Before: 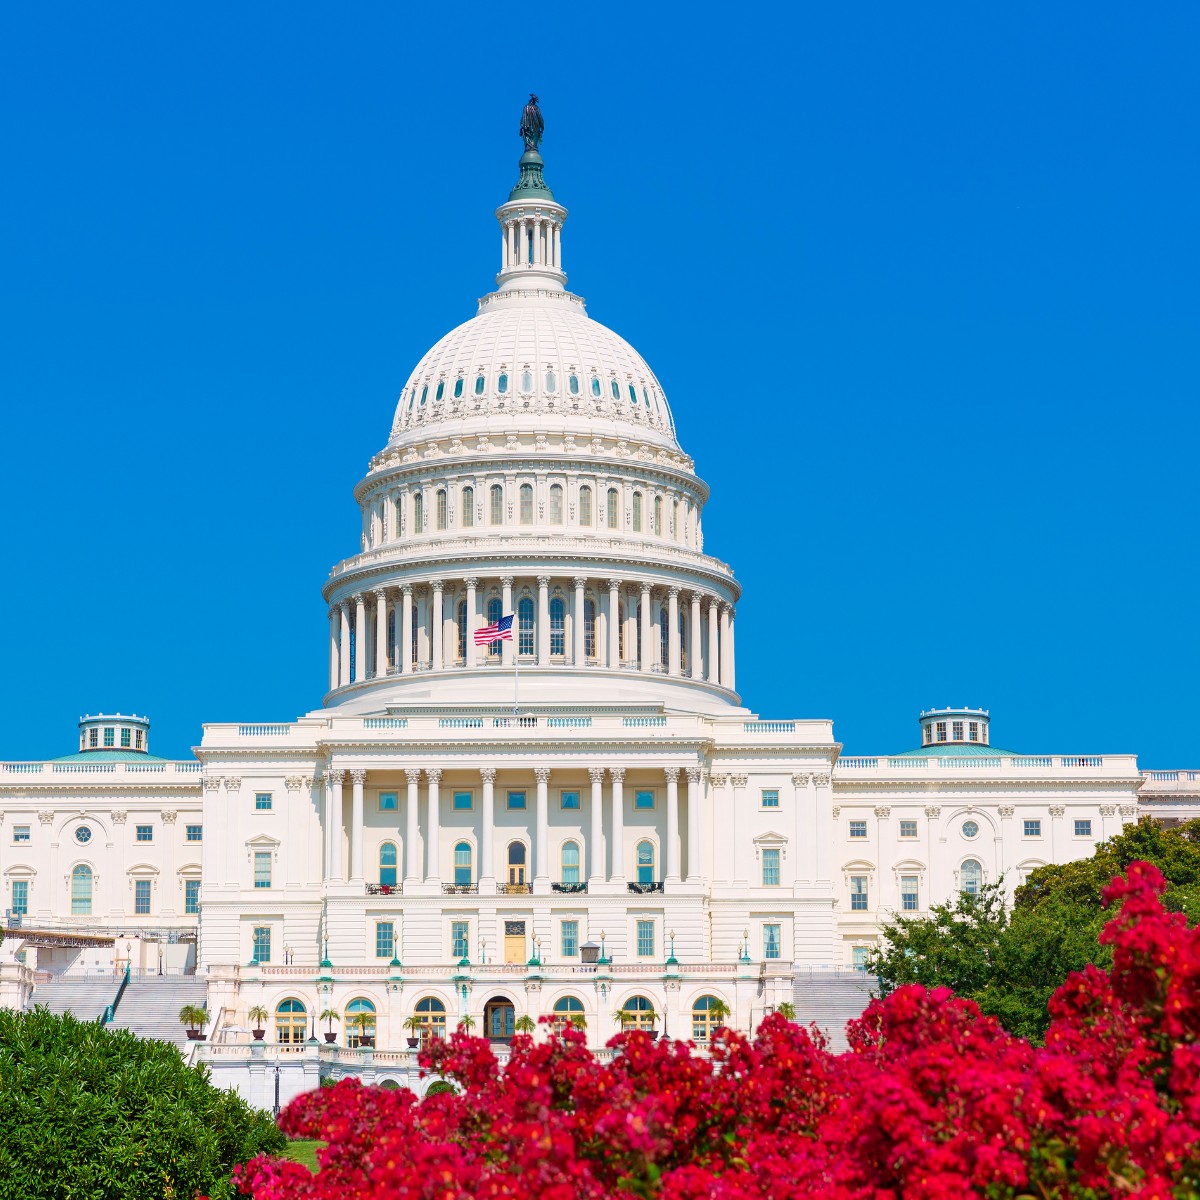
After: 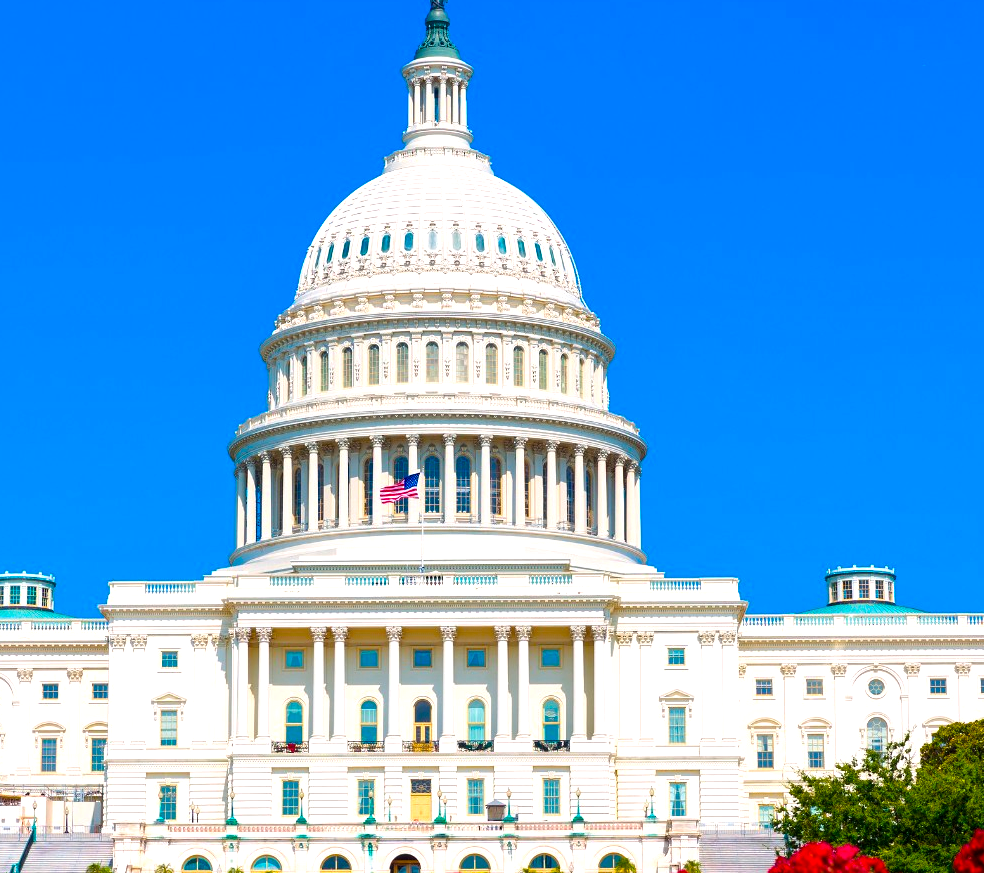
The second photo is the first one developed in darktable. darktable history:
local contrast: mode bilateral grid, contrast 20, coarseness 50, detail 132%, midtone range 0.2
crop: left 7.856%, top 11.836%, right 10.12%, bottom 15.387%
exposure: exposure 0.078 EV, compensate highlight preservation false
color balance rgb: linear chroma grading › global chroma 50%, perceptual saturation grading › global saturation 2.34%, global vibrance 6.64%, contrast 12.71%, saturation formula JzAzBz (2021)
